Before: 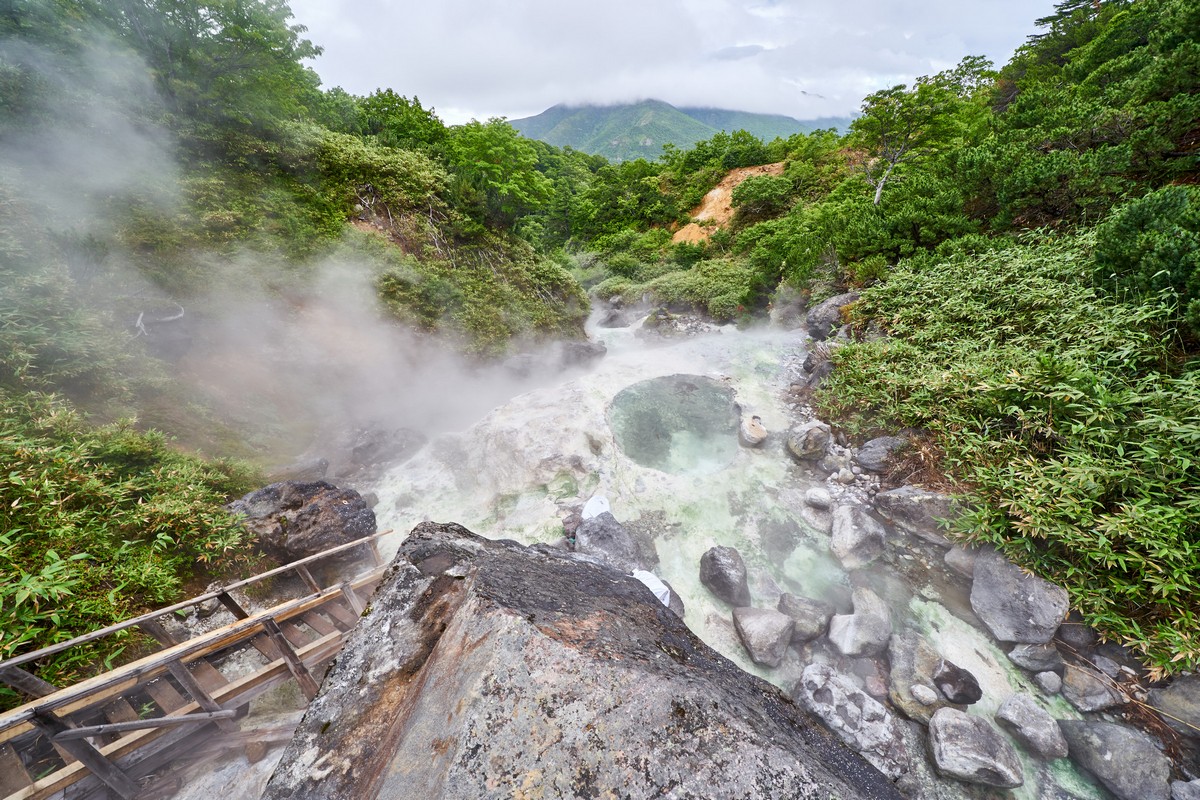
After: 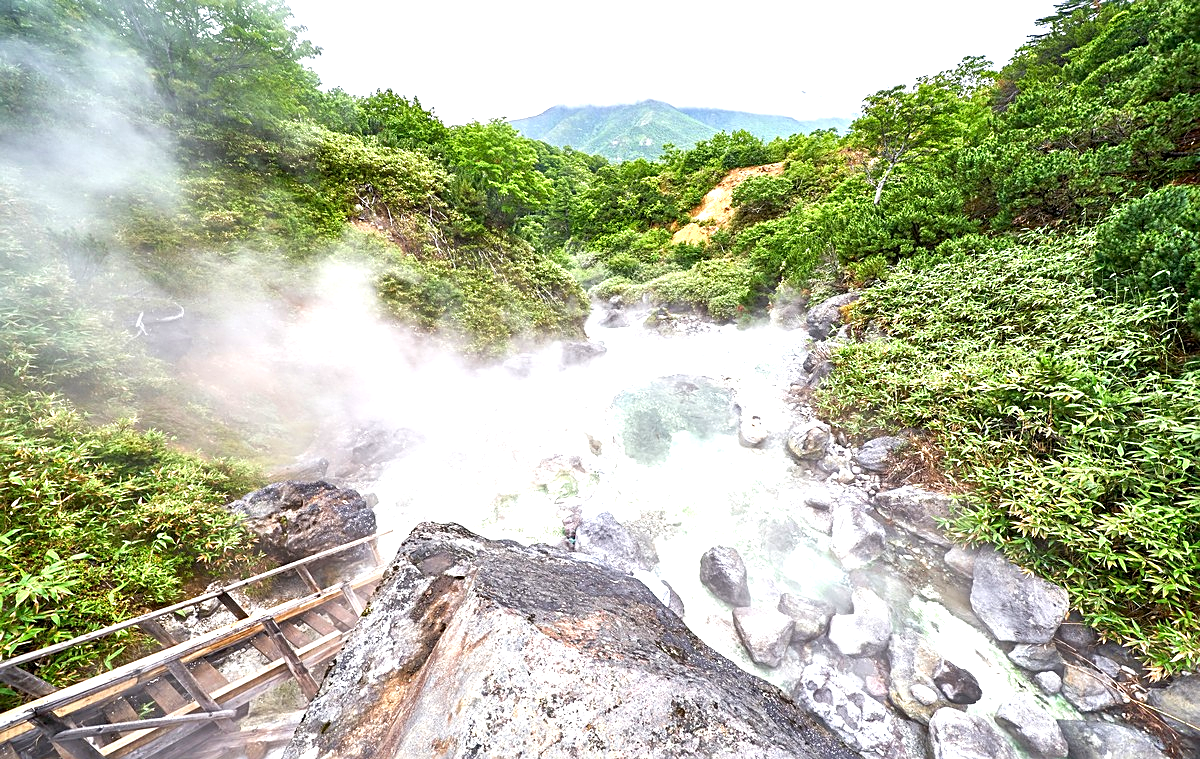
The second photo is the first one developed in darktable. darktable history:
crop and rotate: top 0%, bottom 5.097%
exposure: black level correction 0.001, exposure 1.116 EV, compensate highlight preservation false
sharpen: on, module defaults
